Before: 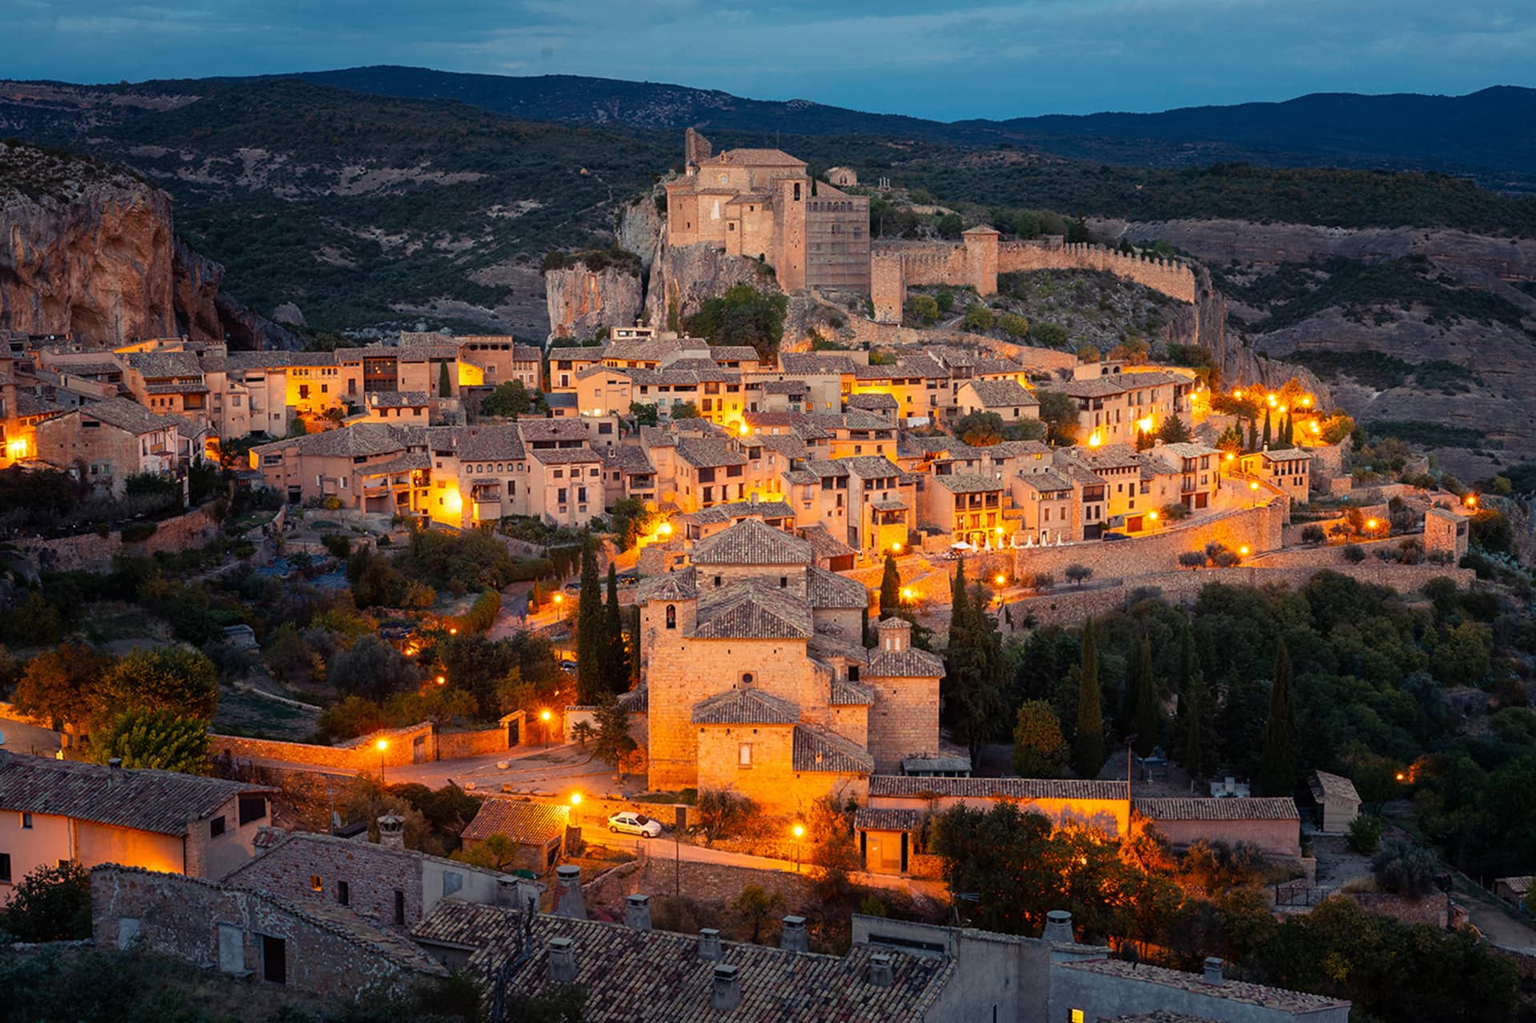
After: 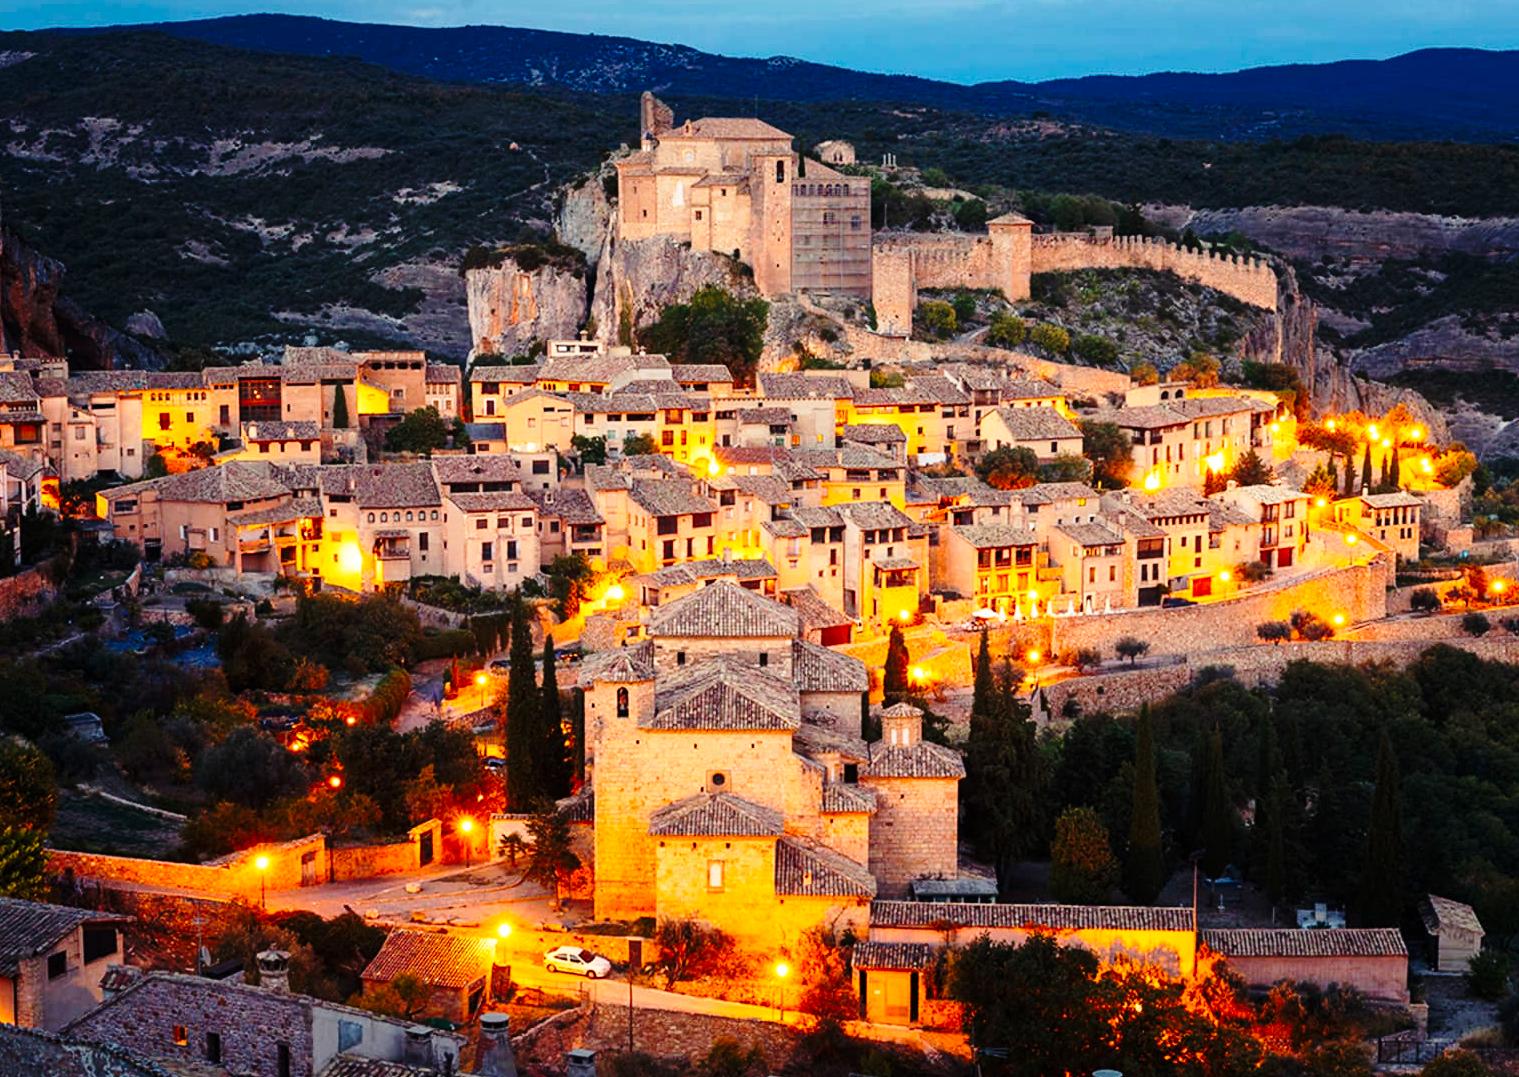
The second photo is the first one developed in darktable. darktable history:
crop: left 11.225%, top 5.381%, right 9.565%, bottom 10.314%
base curve: curves: ch0 [(0, 0) (0.04, 0.03) (0.133, 0.232) (0.448, 0.748) (0.843, 0.968) (1, 1)], preserve colors none
